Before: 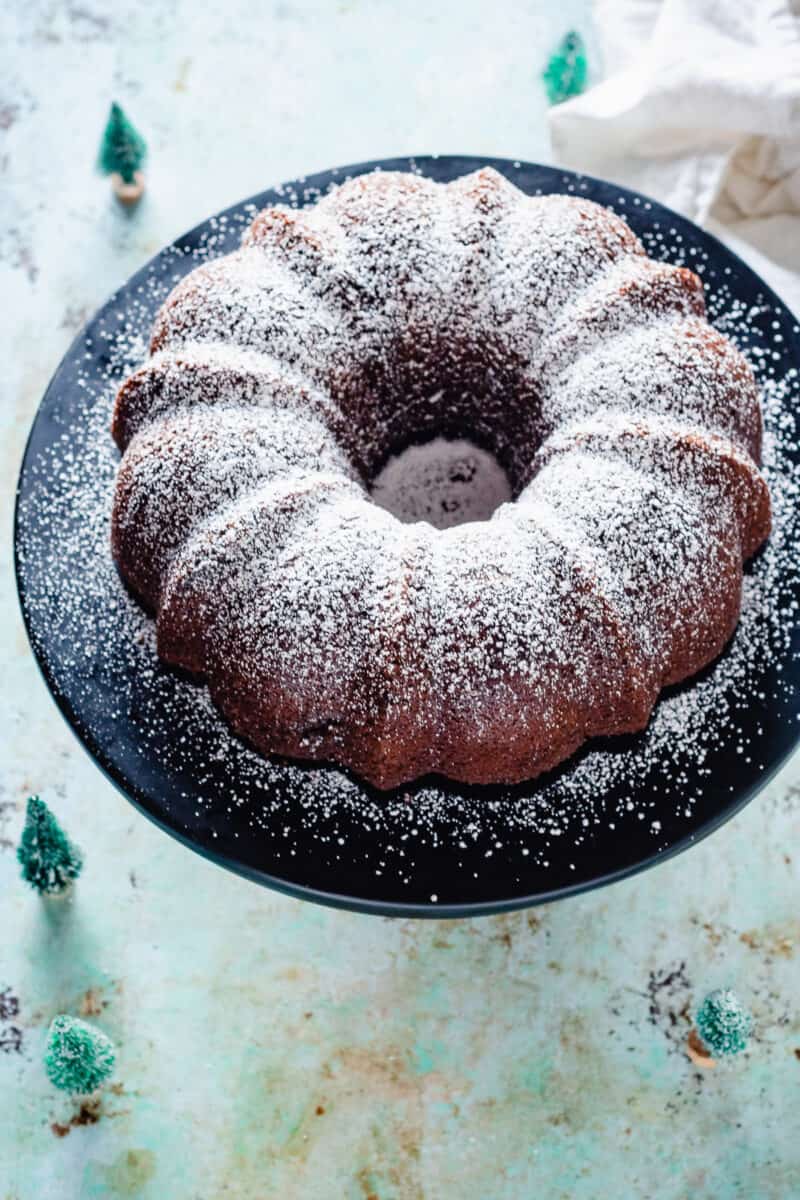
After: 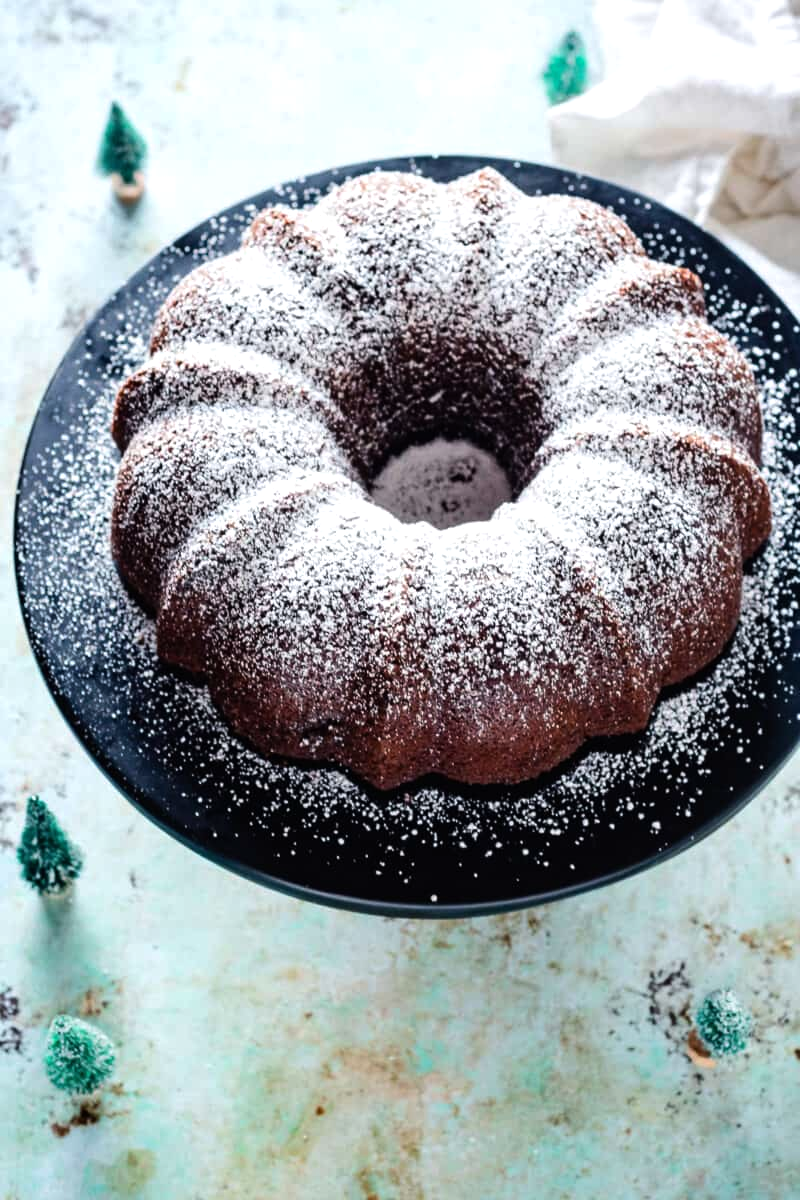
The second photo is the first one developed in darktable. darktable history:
base curve: curves: ch0 [(0, 0) (0.472, 0.455) (1, 1)], preserve colors none
white balance: emerald 1
exposure: exposure -0.151 EV, compensate highlight preservation false
tone equalizer: -8 EV -0.417 EV, -7 EV -0.389 EV, -6 EV -0.333 EV, -5 EV -0.222 EV, -3 EV 0.222 EV, -2 EV 0.333 EV, -1 EV 0.389 EV, +0 EV 0.417 EV, edges refinement/feathering 500, mask exposure compensation -1.57 EV, preserve details no
